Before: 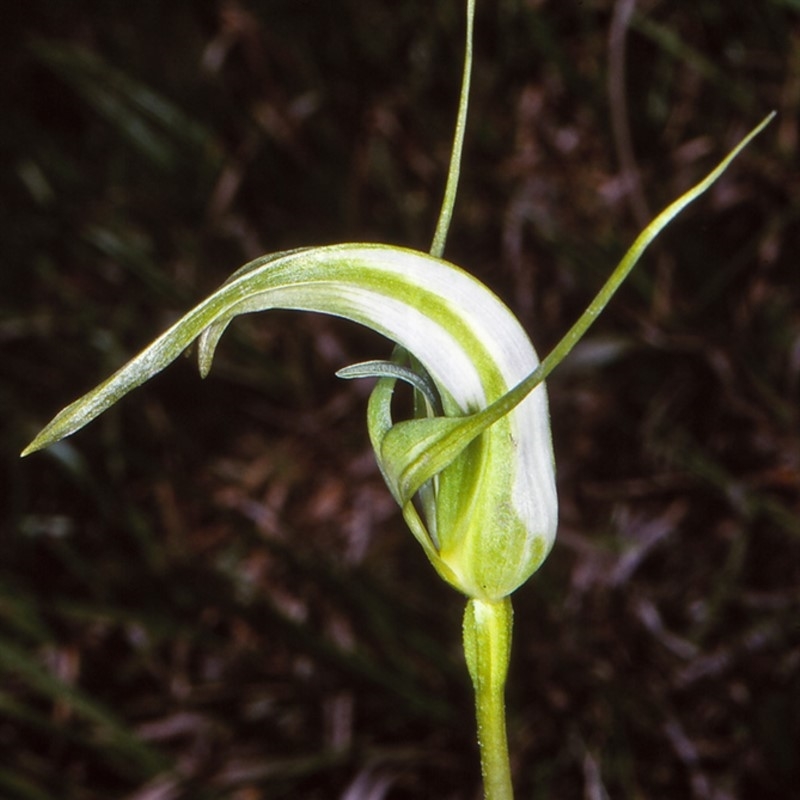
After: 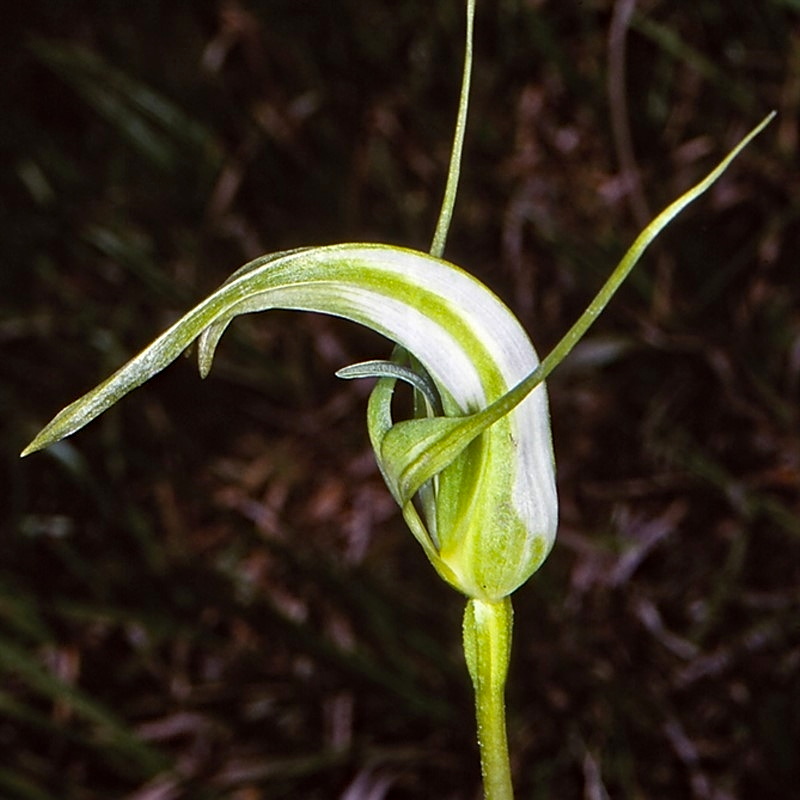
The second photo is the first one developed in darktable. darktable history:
sharpen: on, module defaults
haze removal: strength 0.281, distance 0.248, adaptive false
